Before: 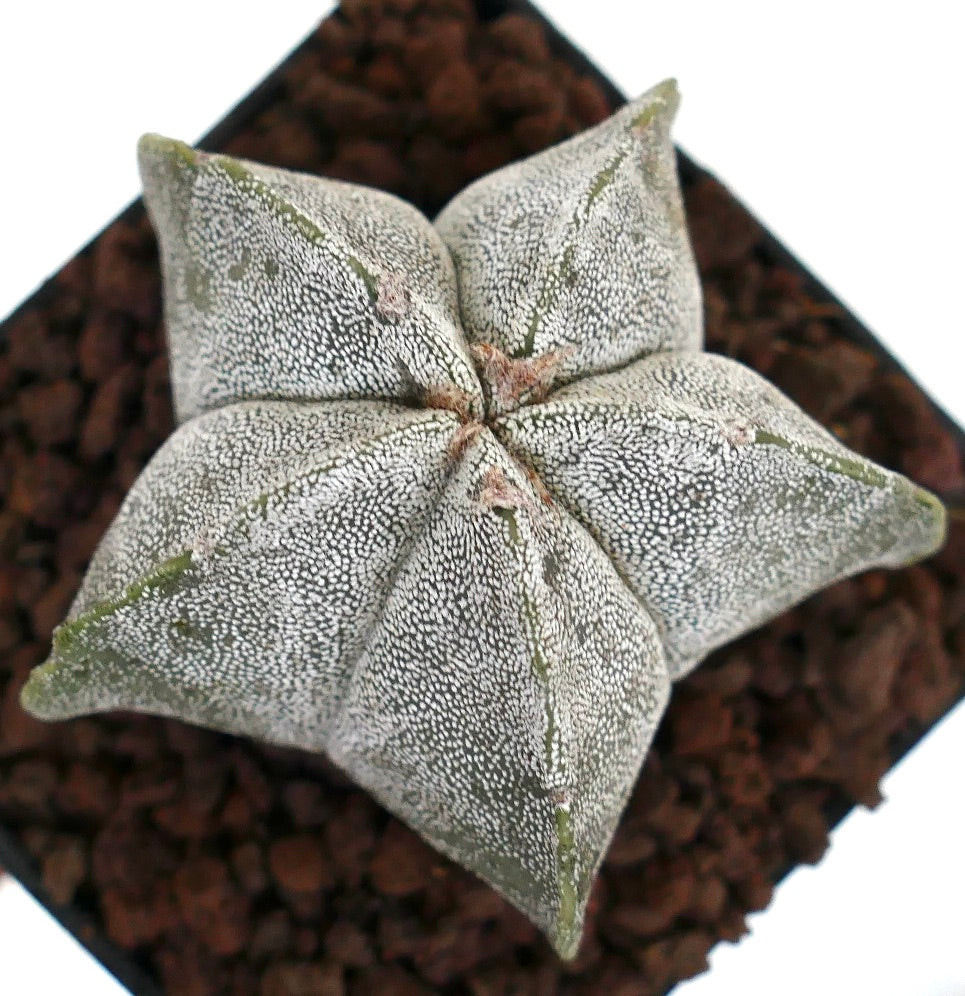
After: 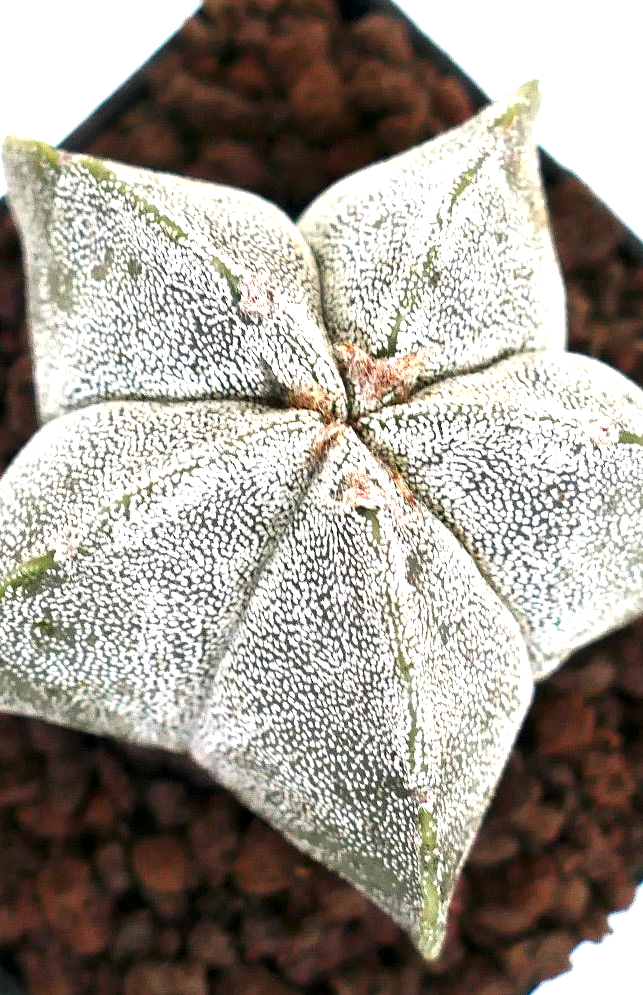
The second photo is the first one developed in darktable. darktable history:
color balance: contrast 10%
crop and rotate: left 14.292%, right 19.041%
exposure: black level correction 0, exposure 0.9 EV, compensate highlight preservation false
contrast equalizer: octaves 7, y [[0.528 ×6], [0.514 ×6], [0.362 ×6], [0 ×6], [0 ×6]]
